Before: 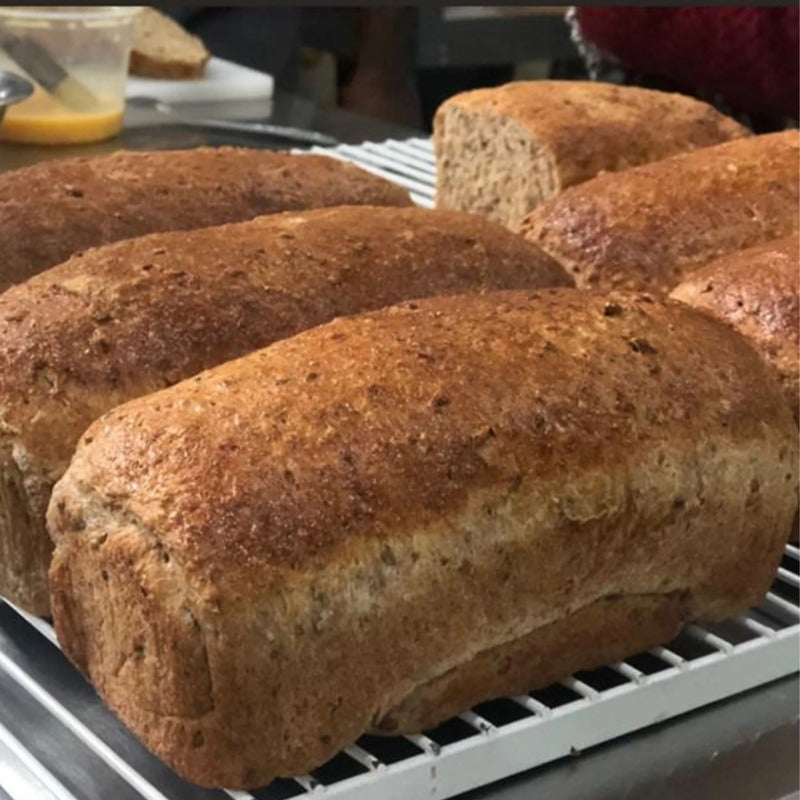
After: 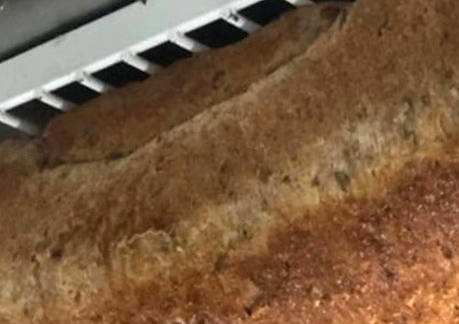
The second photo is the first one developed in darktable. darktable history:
orientation "rotate by 180 degrees": orientation rotate 180°
rotate and perspective: rotation -4.25°, automatic cropping off
exposure: exposure 0.507 EV
crop: left 10.121%, top 10.631%, right 36.218%, bottom 51.526%
